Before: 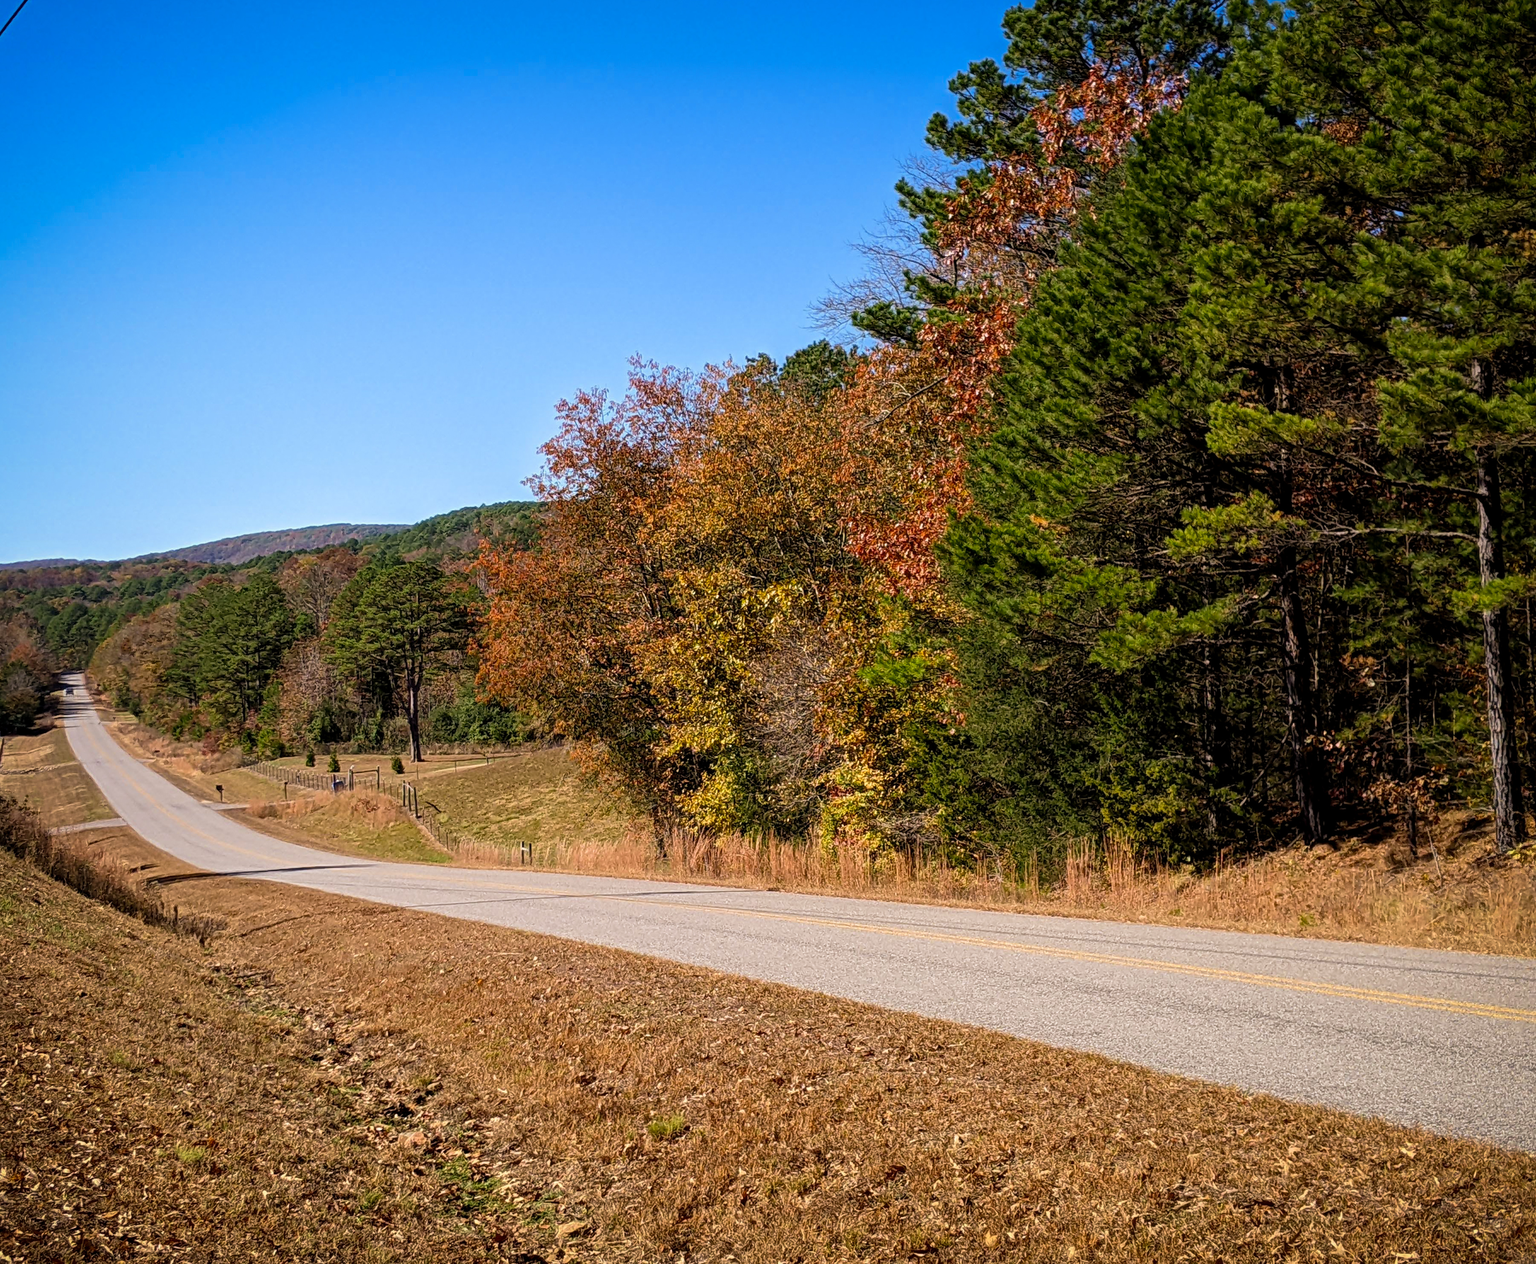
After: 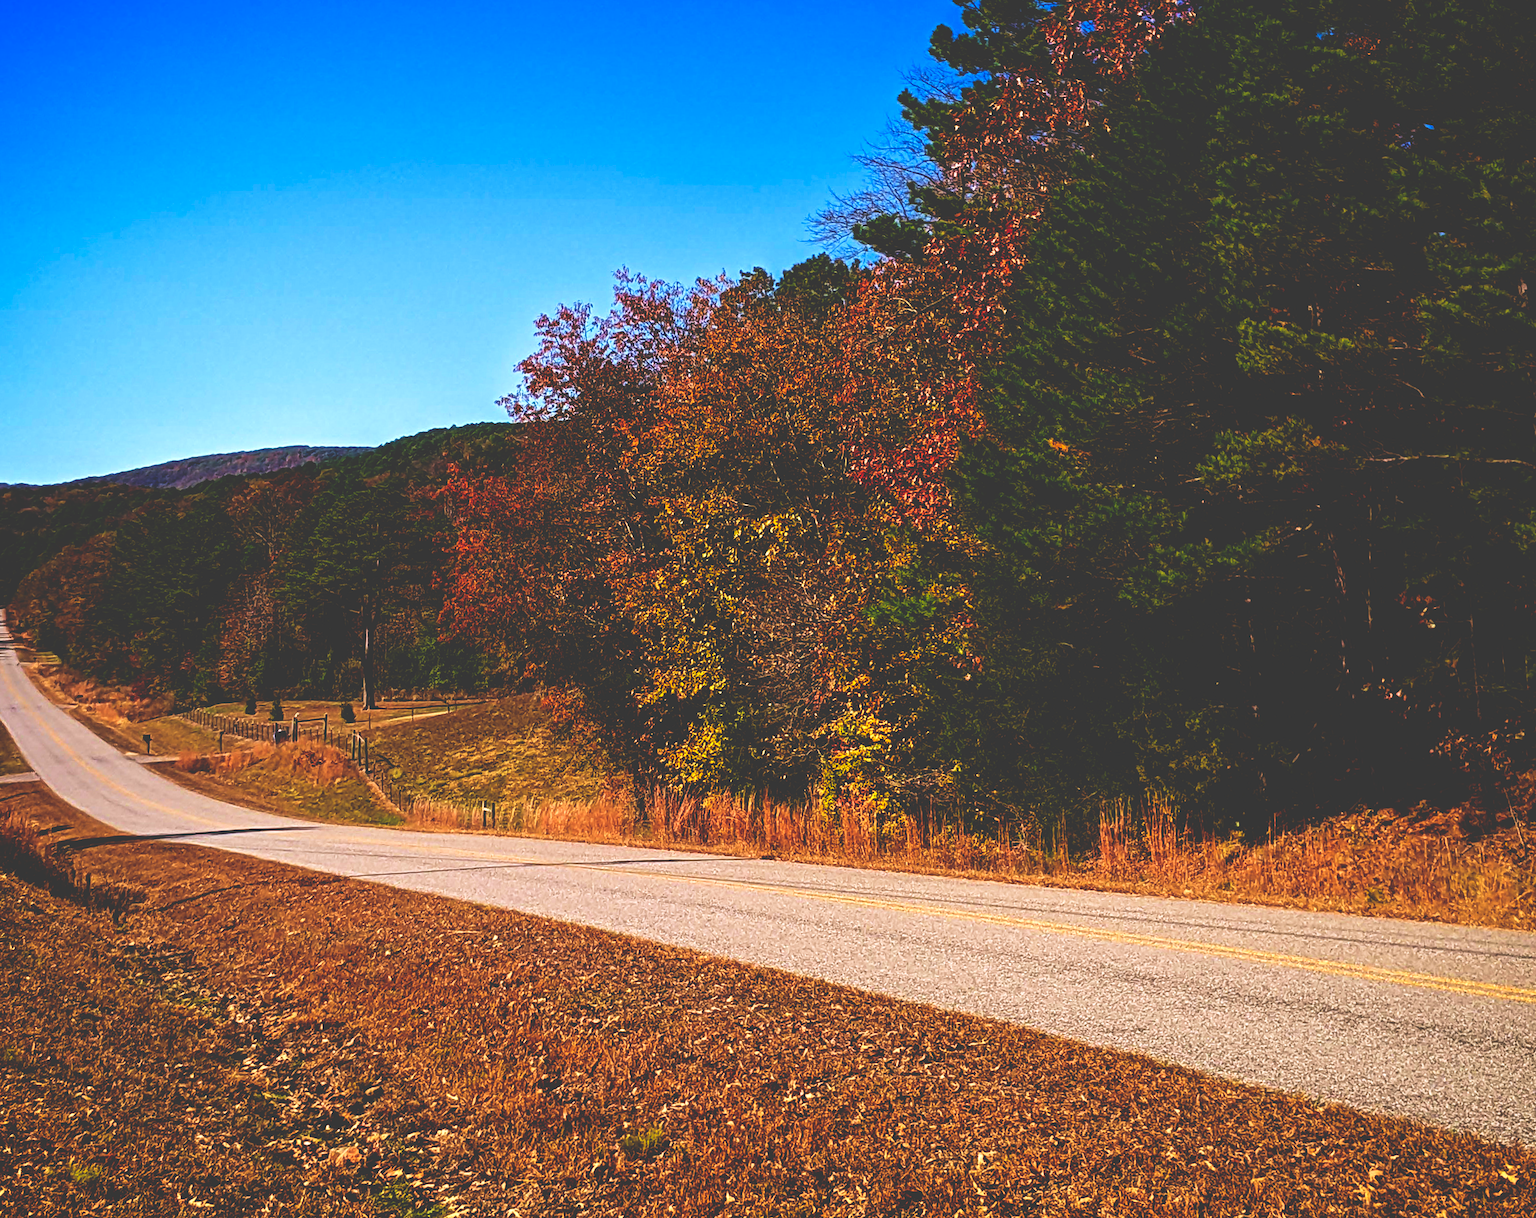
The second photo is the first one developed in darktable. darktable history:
base curve: curves: ch0 [(0, 0.036) (0.083, 0.04) (0.804, 1)], preserve colors none
crop: left 1.507%, top 6.147%, right 1.379%, bottom 6.637%
velvia: on, module defaults
rotate and perspective: rotation 0.215°, lens shift (vertical) -0.139, crop left 0.069, crop right 0.939, crop top 0.002, crop bottom 0.996
